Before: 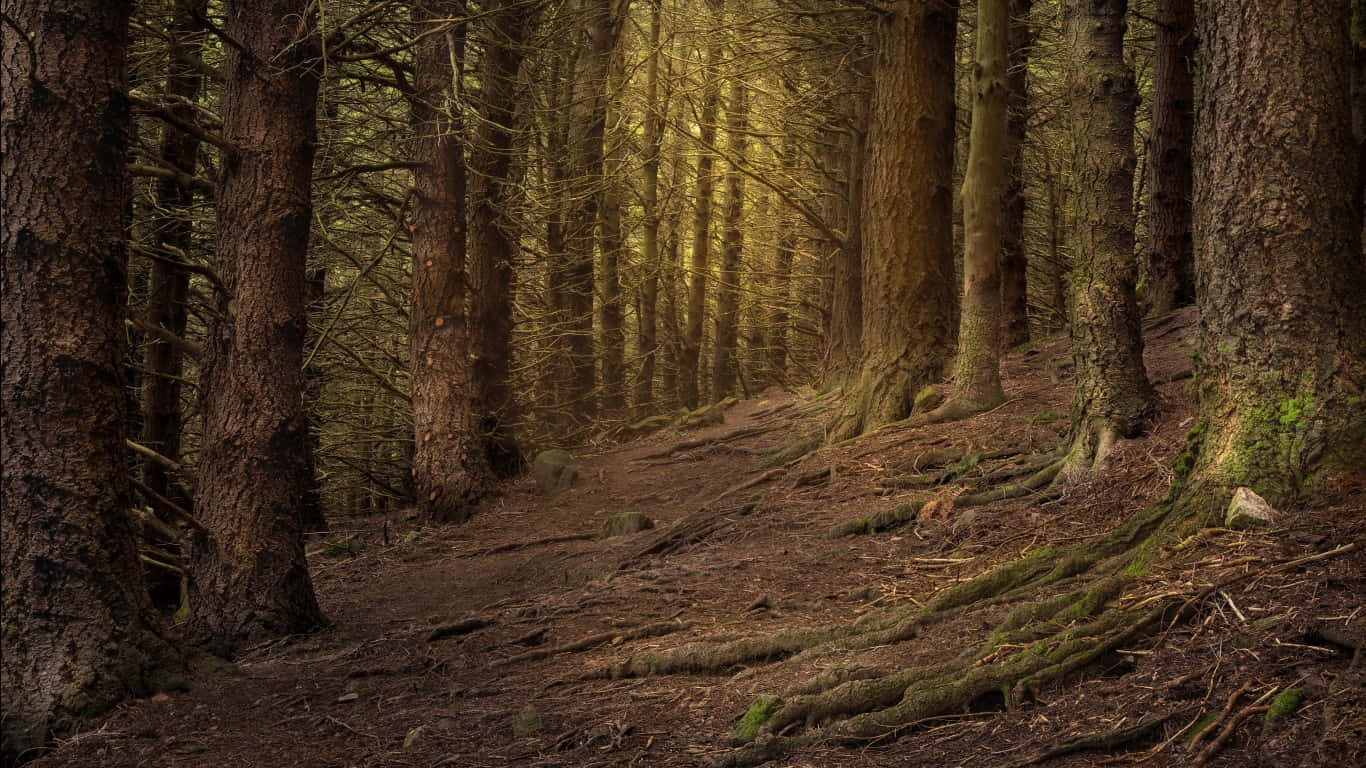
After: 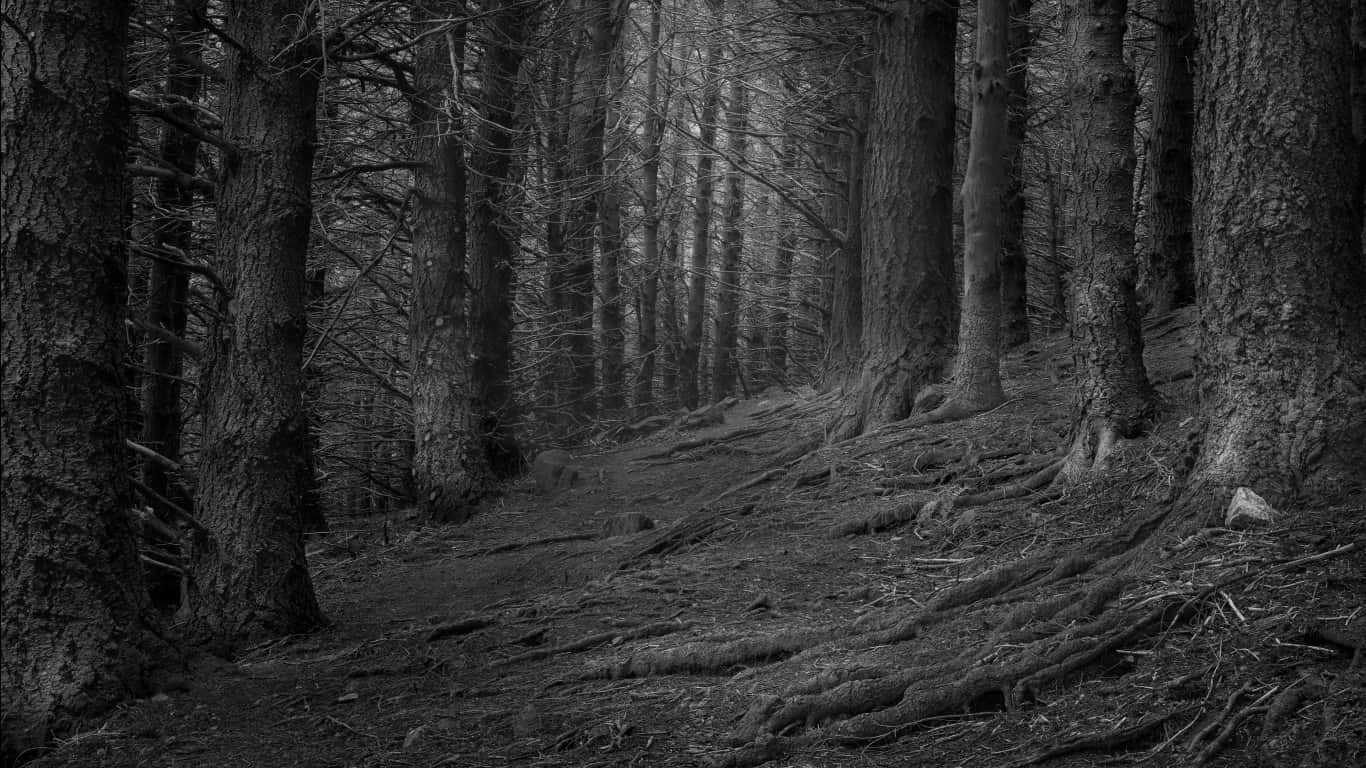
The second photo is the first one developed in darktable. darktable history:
color calibration: output gray [0.23, 0.37, 0.4, 0], illuminant same as pipeline (D50), adaptation XYZ, x 0.346, y 0.358, temperature 5021.23 K
